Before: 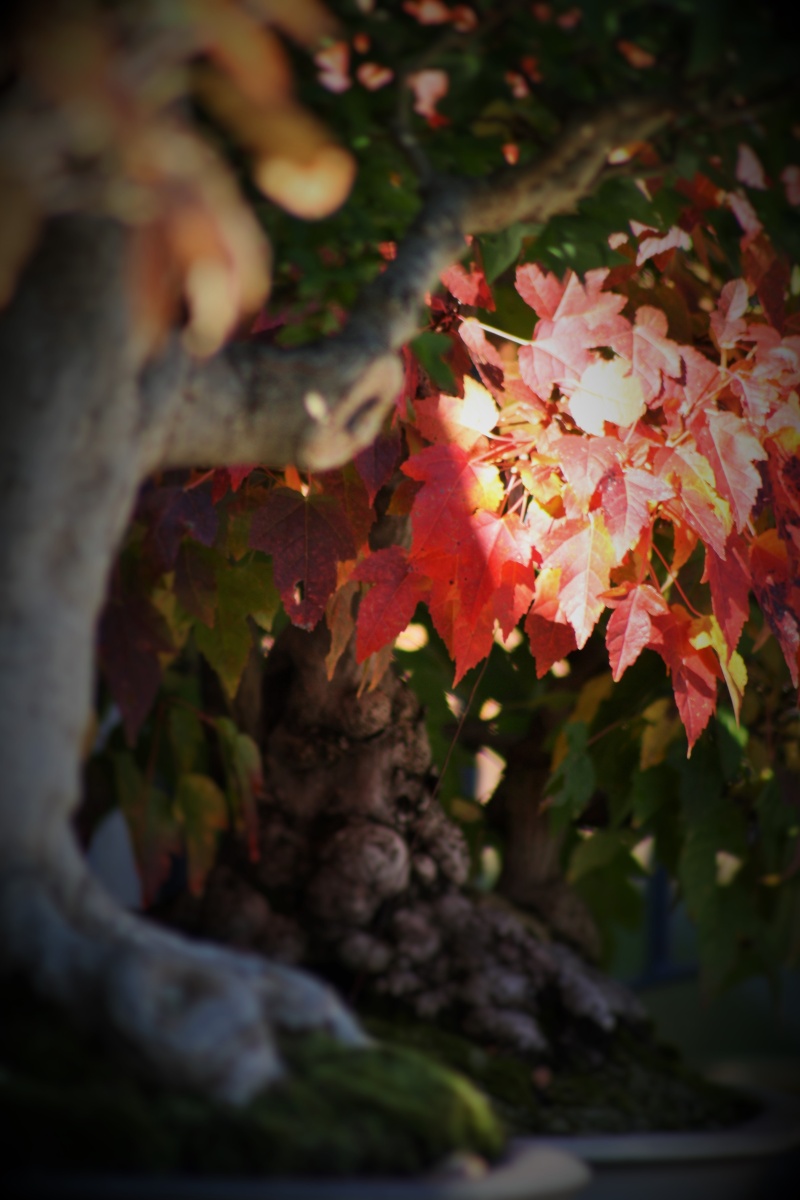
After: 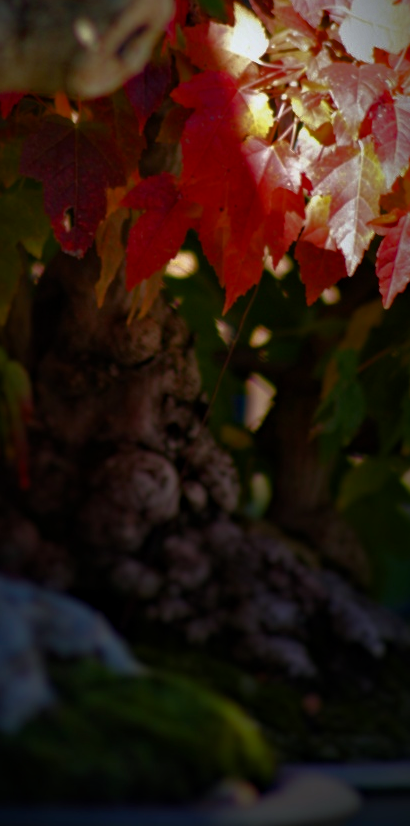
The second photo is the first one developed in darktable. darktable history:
crop and rotate: left 28.827%, top 31.165%, right 19.807%
color balance rgb: perceptual saturation grading › global saturation 20%, perceptual saturation grading › highlights -25.29%, perceptual saturation grading › shadows 24.461%
base curve: curves: ch0 [(0, 0) (0.564, 0.291) (0.802, 0.731) (1, 1)]
haze removal: strength 0.304, distance 0.251, compatibility mode true, adaptive false
